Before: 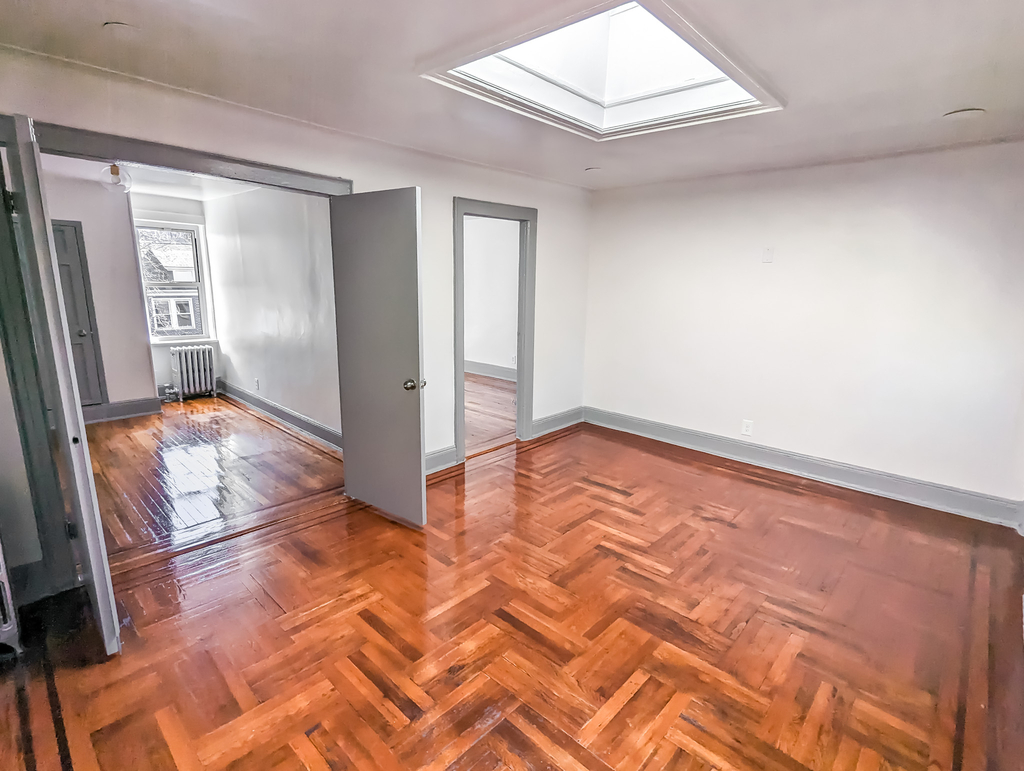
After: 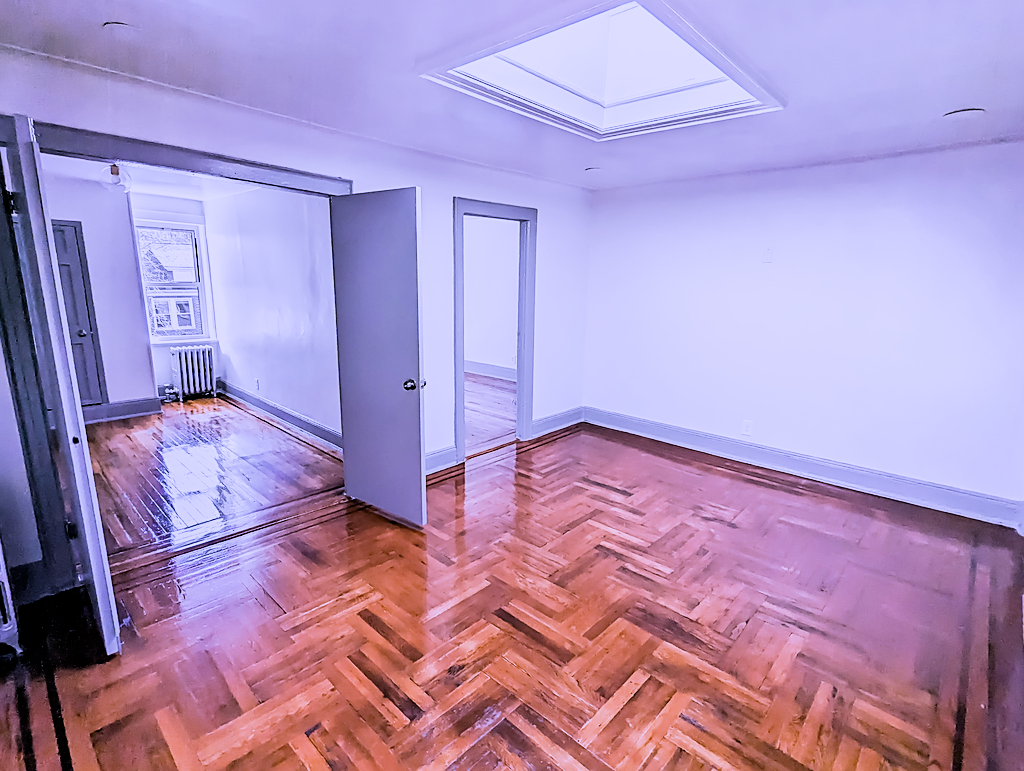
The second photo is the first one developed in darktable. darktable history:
white balance: red 0.98, blue 1.61
exposure: black level correction 0.004, exposure 0.014 EV, compensate highlight preservation false
filmic rgb: black relative exposure -5 EV, hardness 2.88, contrast 1.4, highlights saturation mix -30%
sharpen: on, module defaults
